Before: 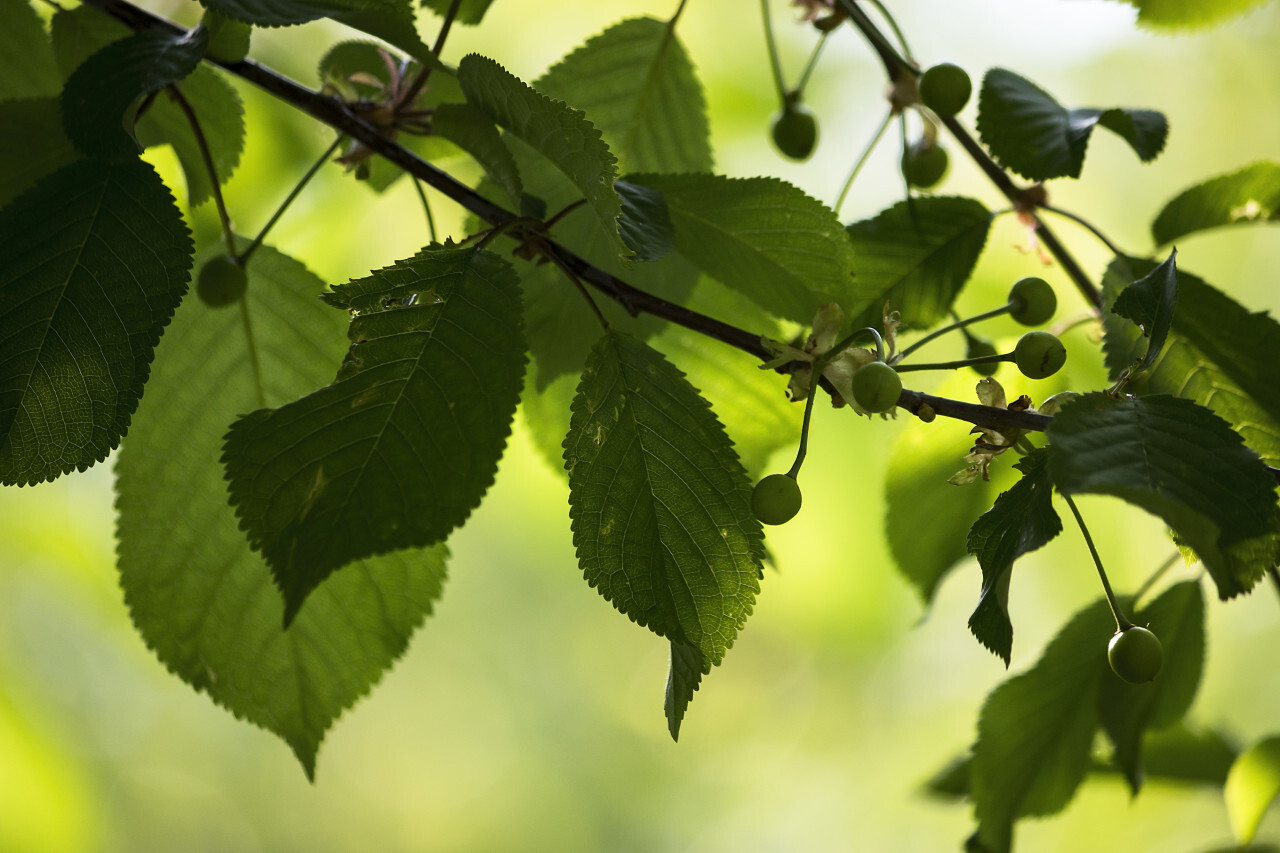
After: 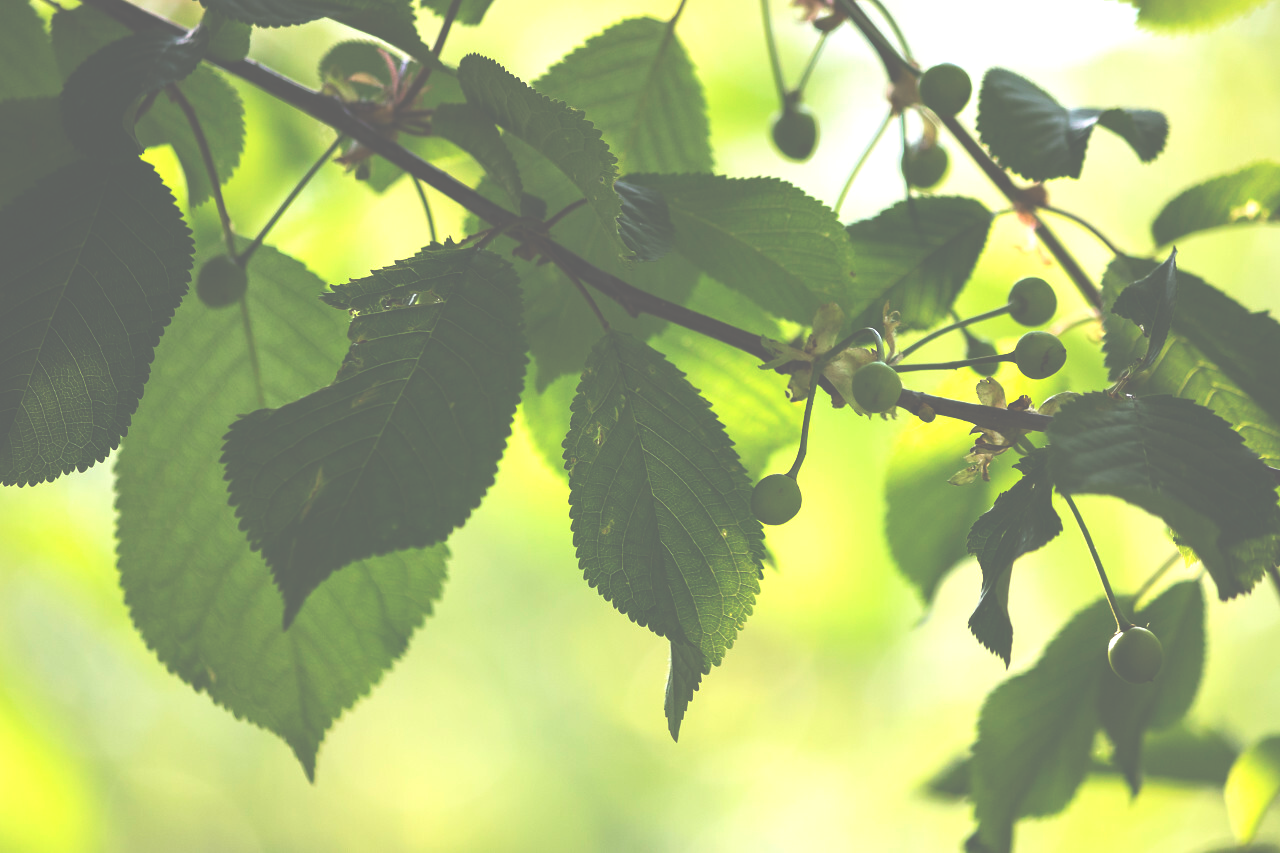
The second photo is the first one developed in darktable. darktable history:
exposure: black level correction -0.071, exposure 0.5 EV, compensate highlight preservation false
contrast brightness saturation: contrast 0.05, brightness 0.06, saturation 0.01
